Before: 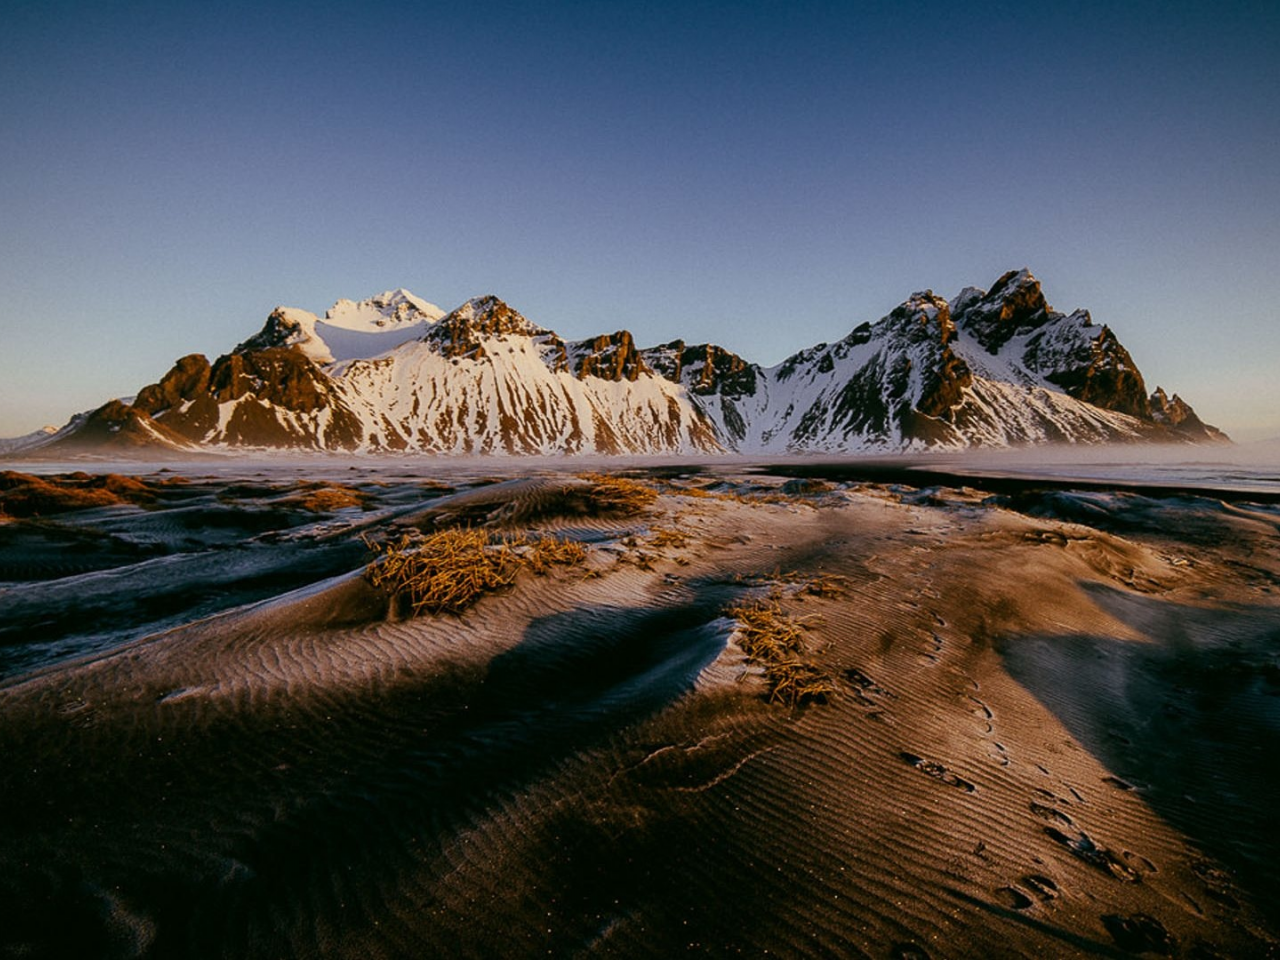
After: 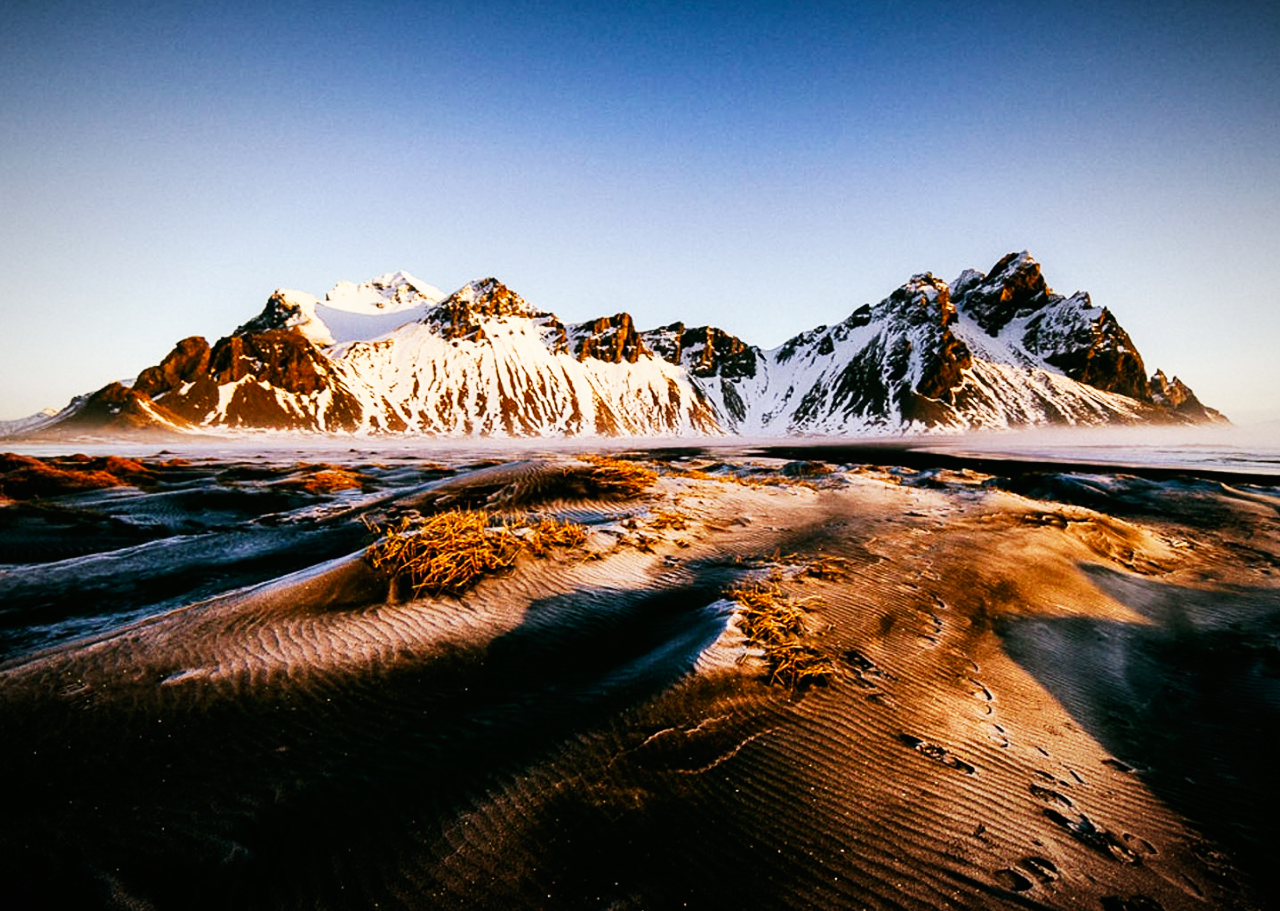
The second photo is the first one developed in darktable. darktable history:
vignetting: fall-off radius 100.45%, brightness -0.575, width/height ratio 1.339, unbound false
exposure: compensate highlight preservation false
base curve: curves: ch0 [(0, 0) (0.007, 0.004) (0.027, 0.03) (0.046, 0.07) (0.207, 0.54) (0.442, 0.872) (0.673, 0.972) (1, 1)], preserve colors none
crop and rotate: top 1.943%, bottom 3.116%
